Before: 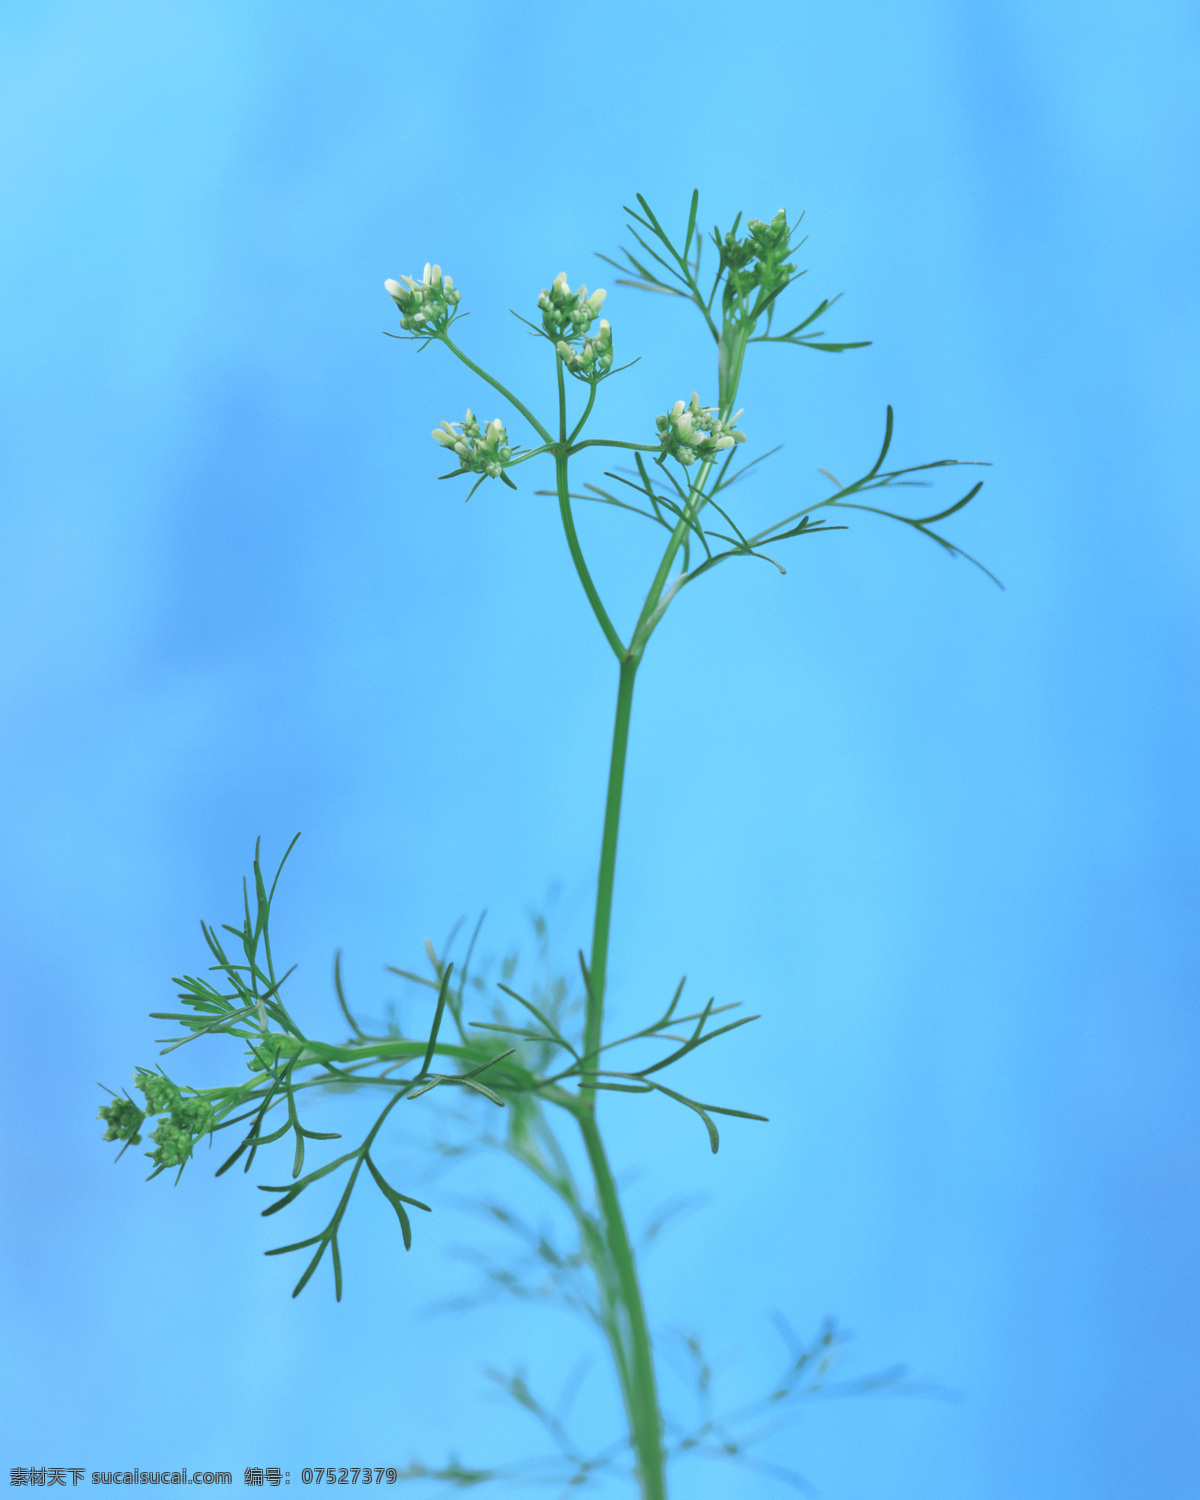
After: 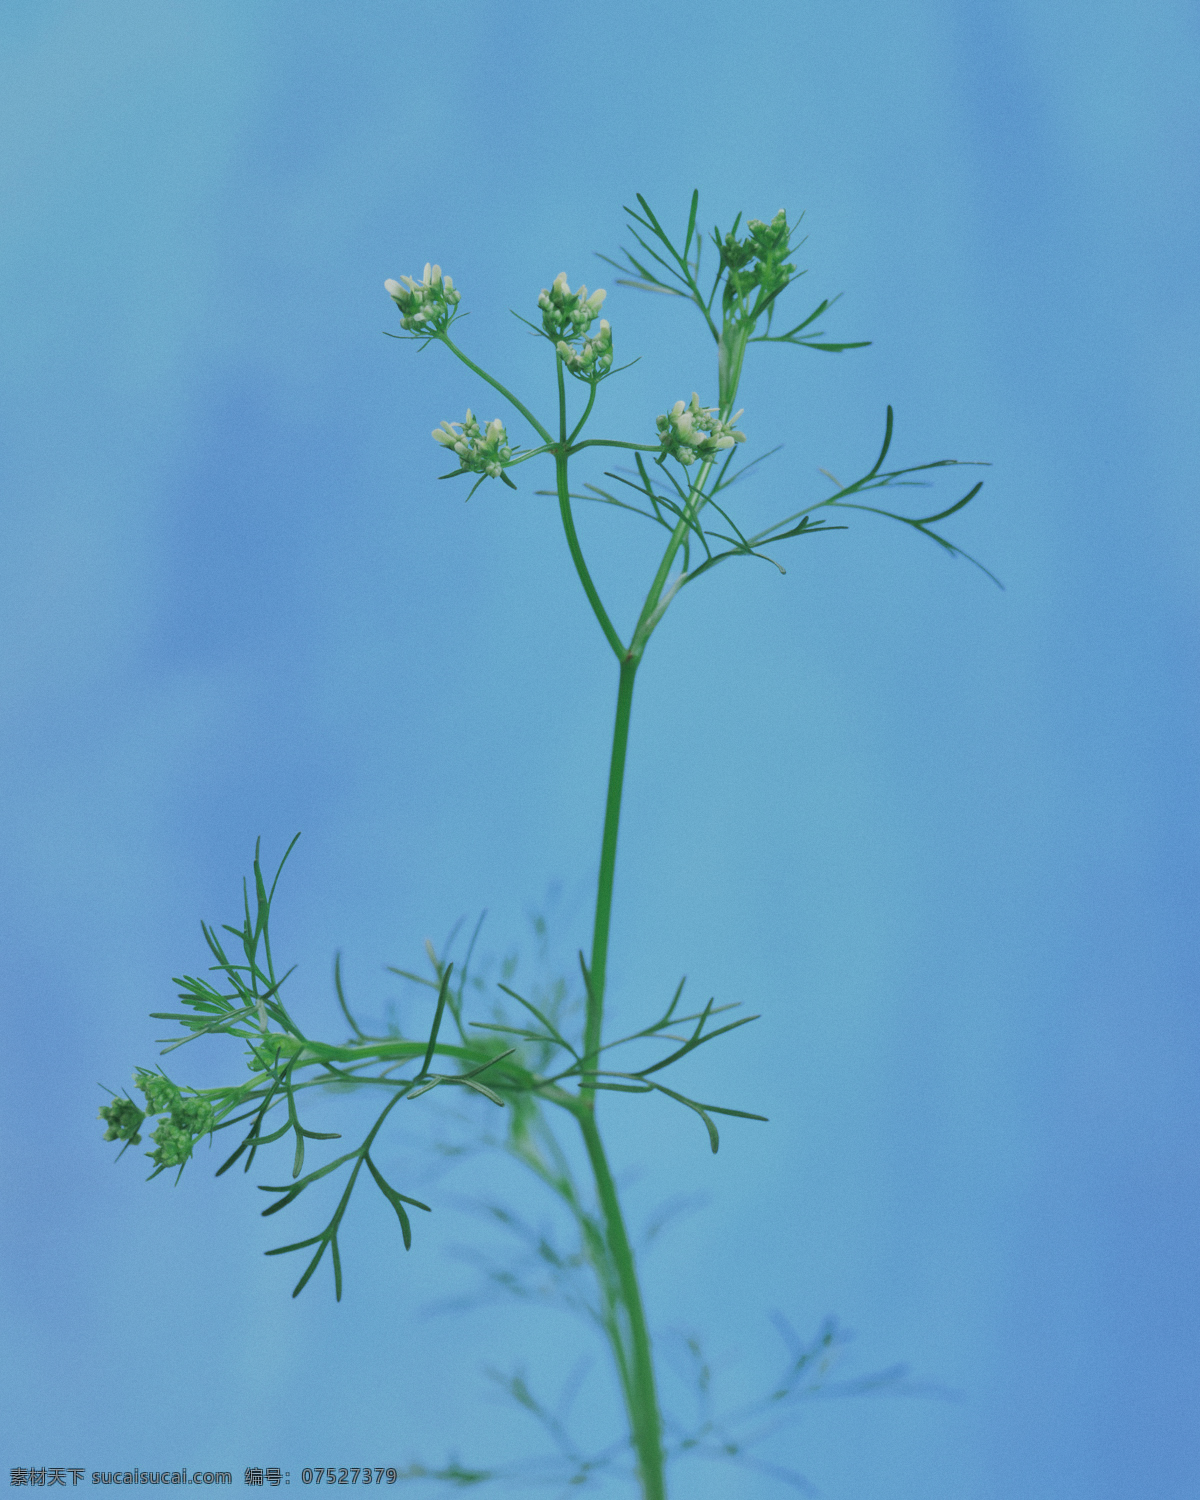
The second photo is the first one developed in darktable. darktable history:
shadows and highlights: low approximation 0.01, soften with gaussian
grain: coarseness 0.09 ISO, strength 10%
filmic rgb: black relative exposure -7.65 EV, white relative exposure 4.56 EV, hardness 3.61
